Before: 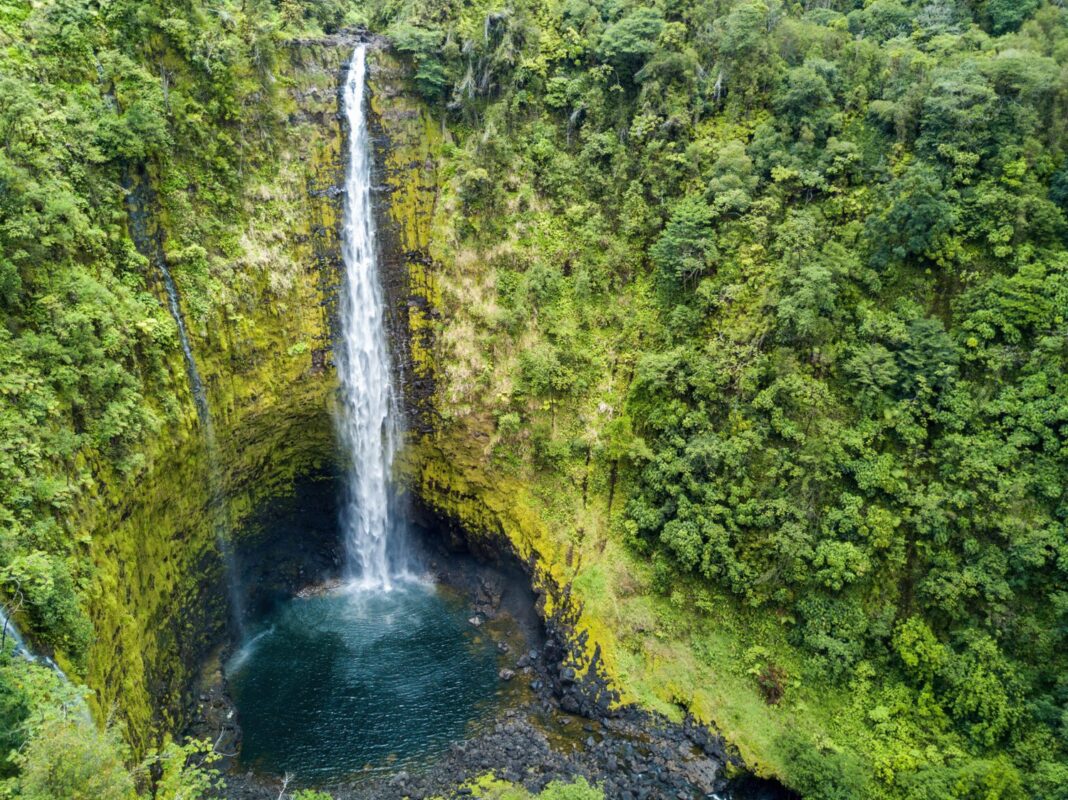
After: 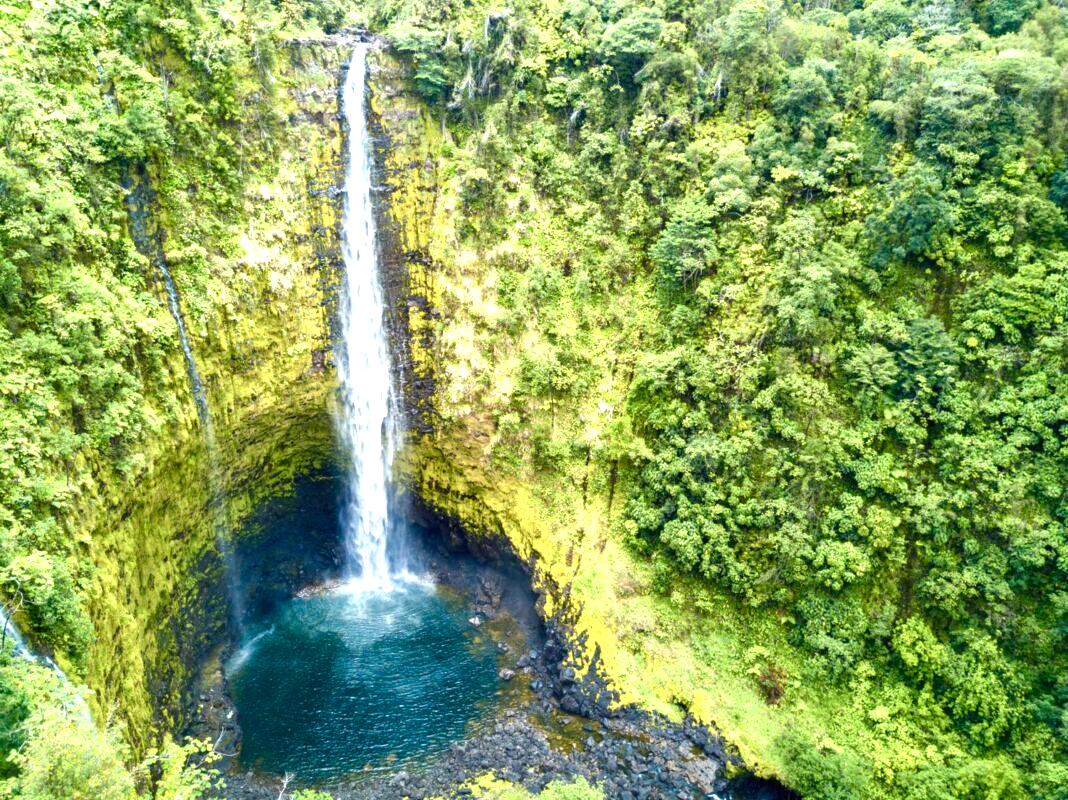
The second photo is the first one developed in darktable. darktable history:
exposure: exposure 1.094 EV, compensate highlight preservation false
color balance rgb: shadows lift › chroma 2.048%, shadows lift › hue 248.31°, linear chroma grading › global chroma 24.596%, perceptual saturation grading › global saturation 0.58%, perceptual saturation grading › highlights -30.751%, perceptual saturation grading › shadows 20.025%
